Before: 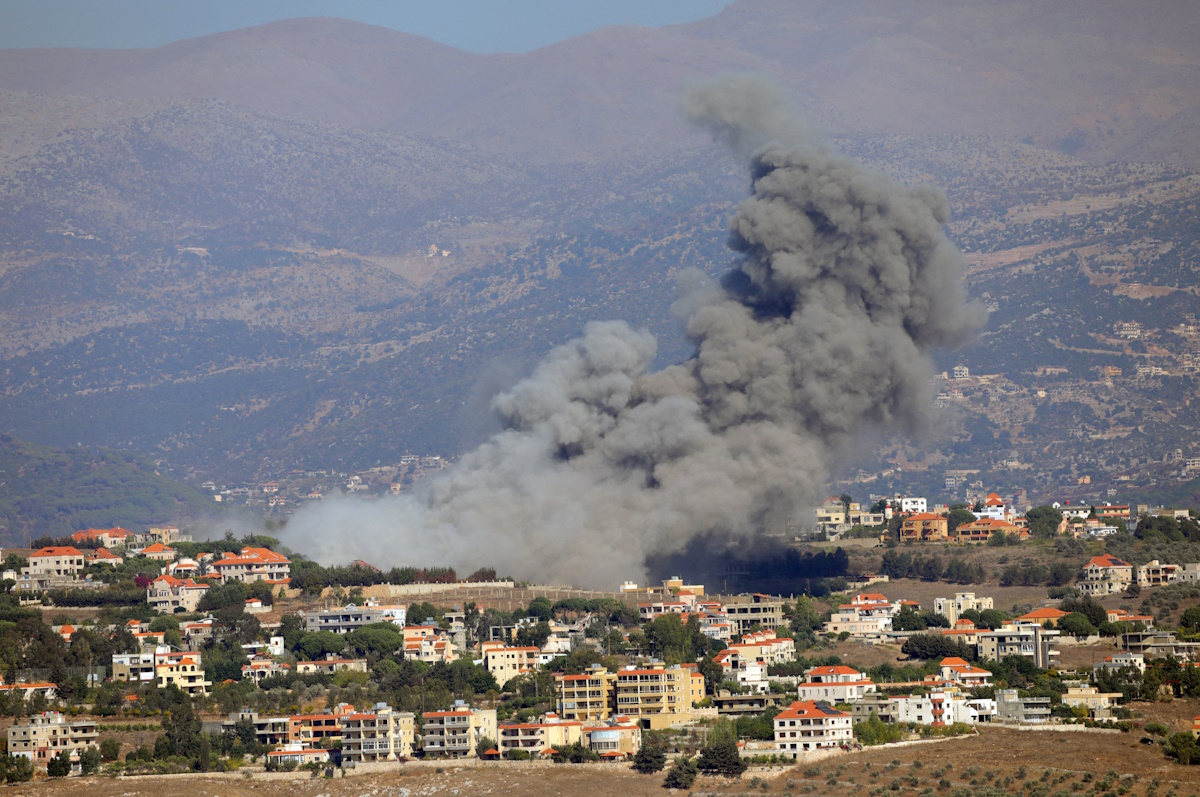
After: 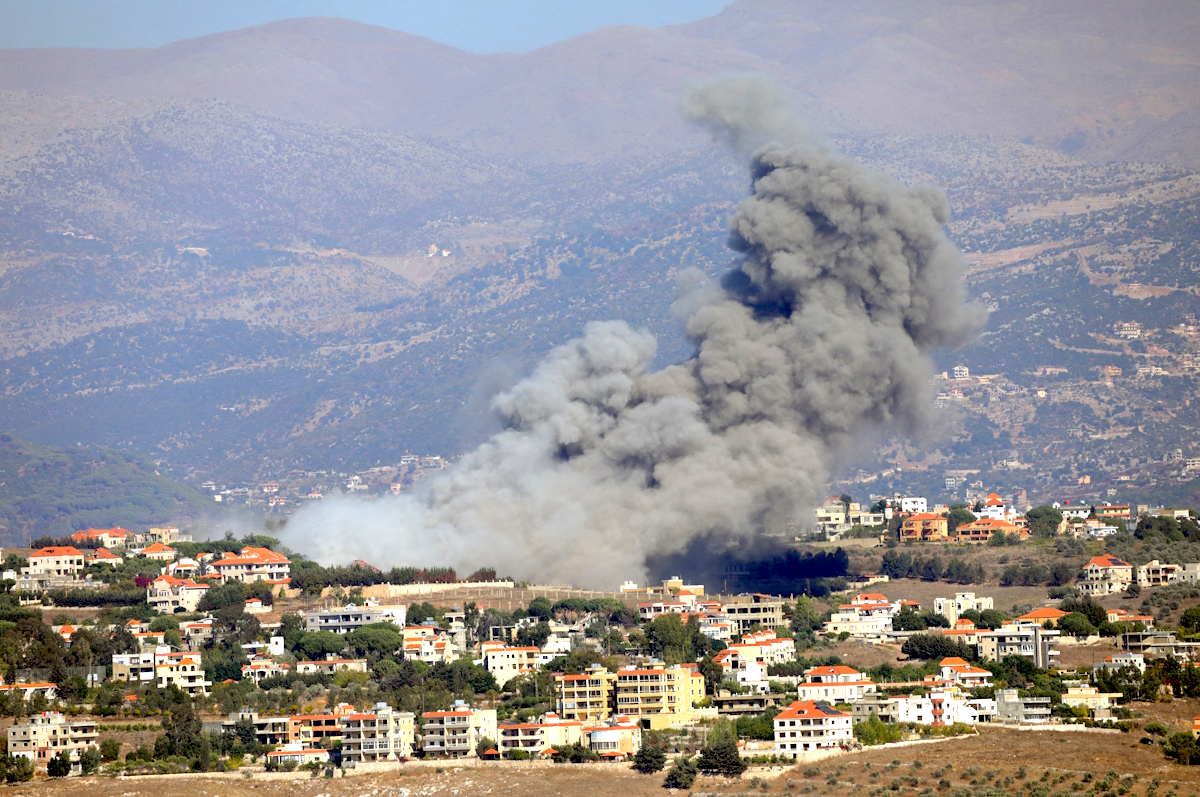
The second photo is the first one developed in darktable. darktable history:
exposure: black level correction 0.011, exposure 0.699 EV, compensate exposure bias true, compensate highlight preservation false
